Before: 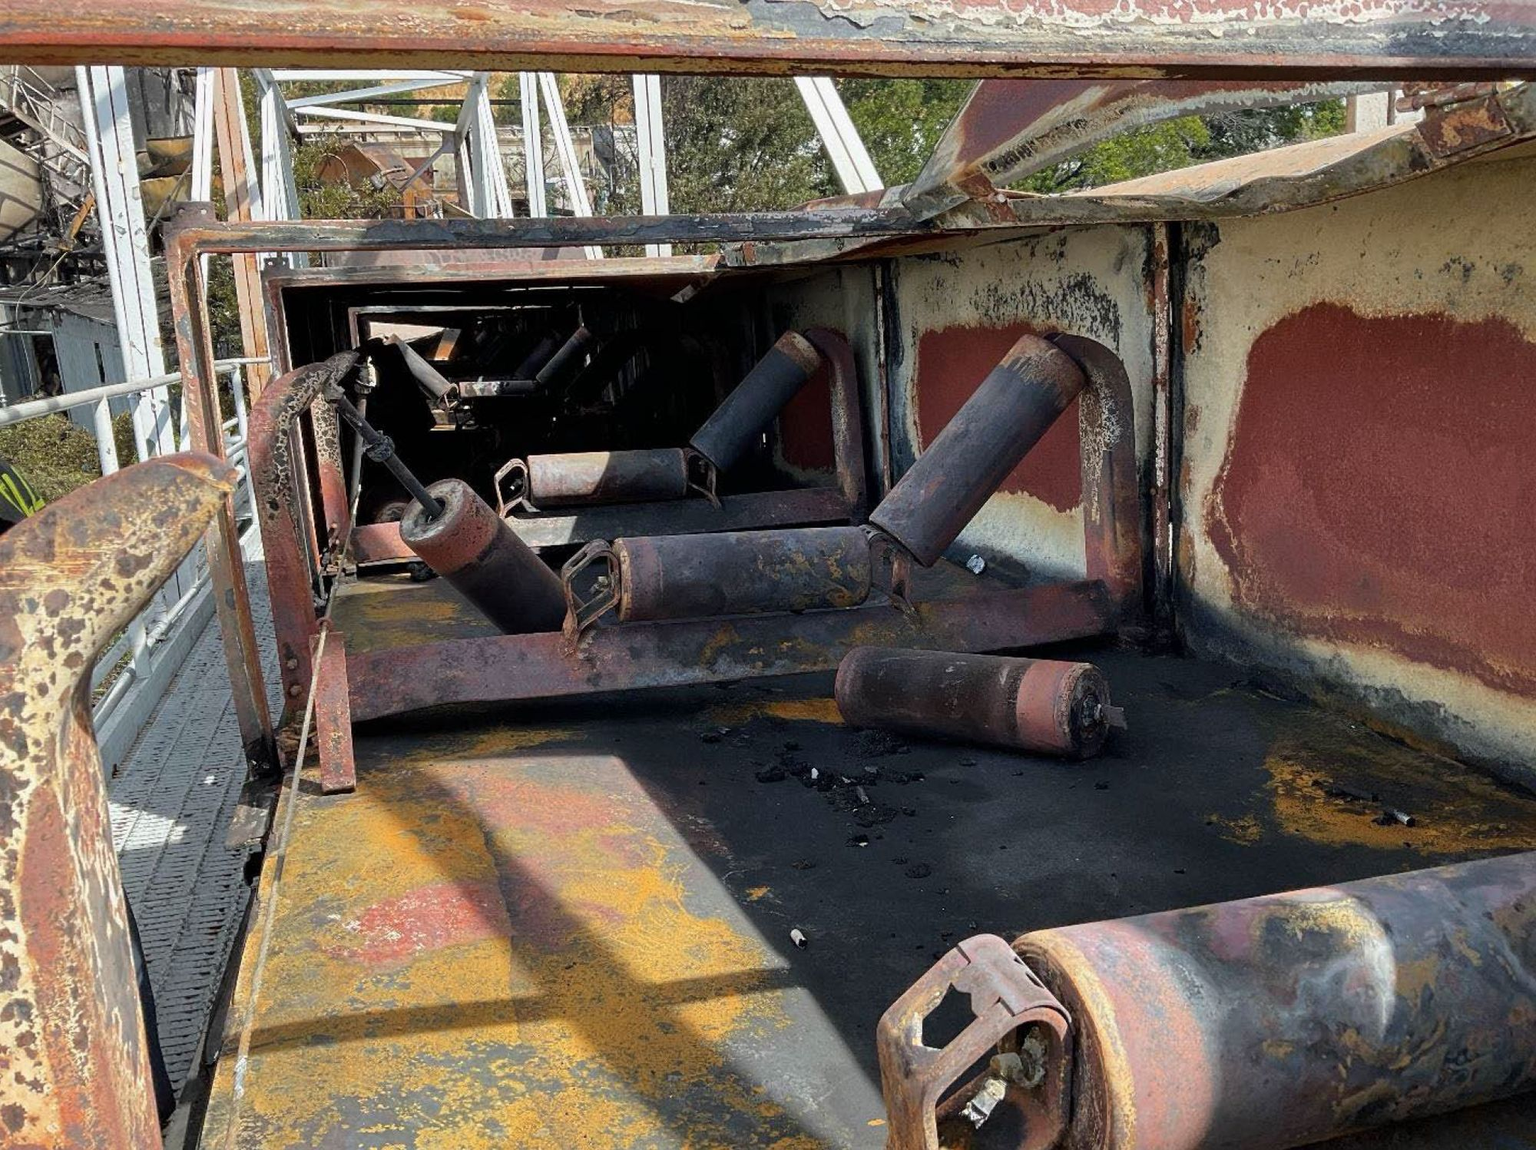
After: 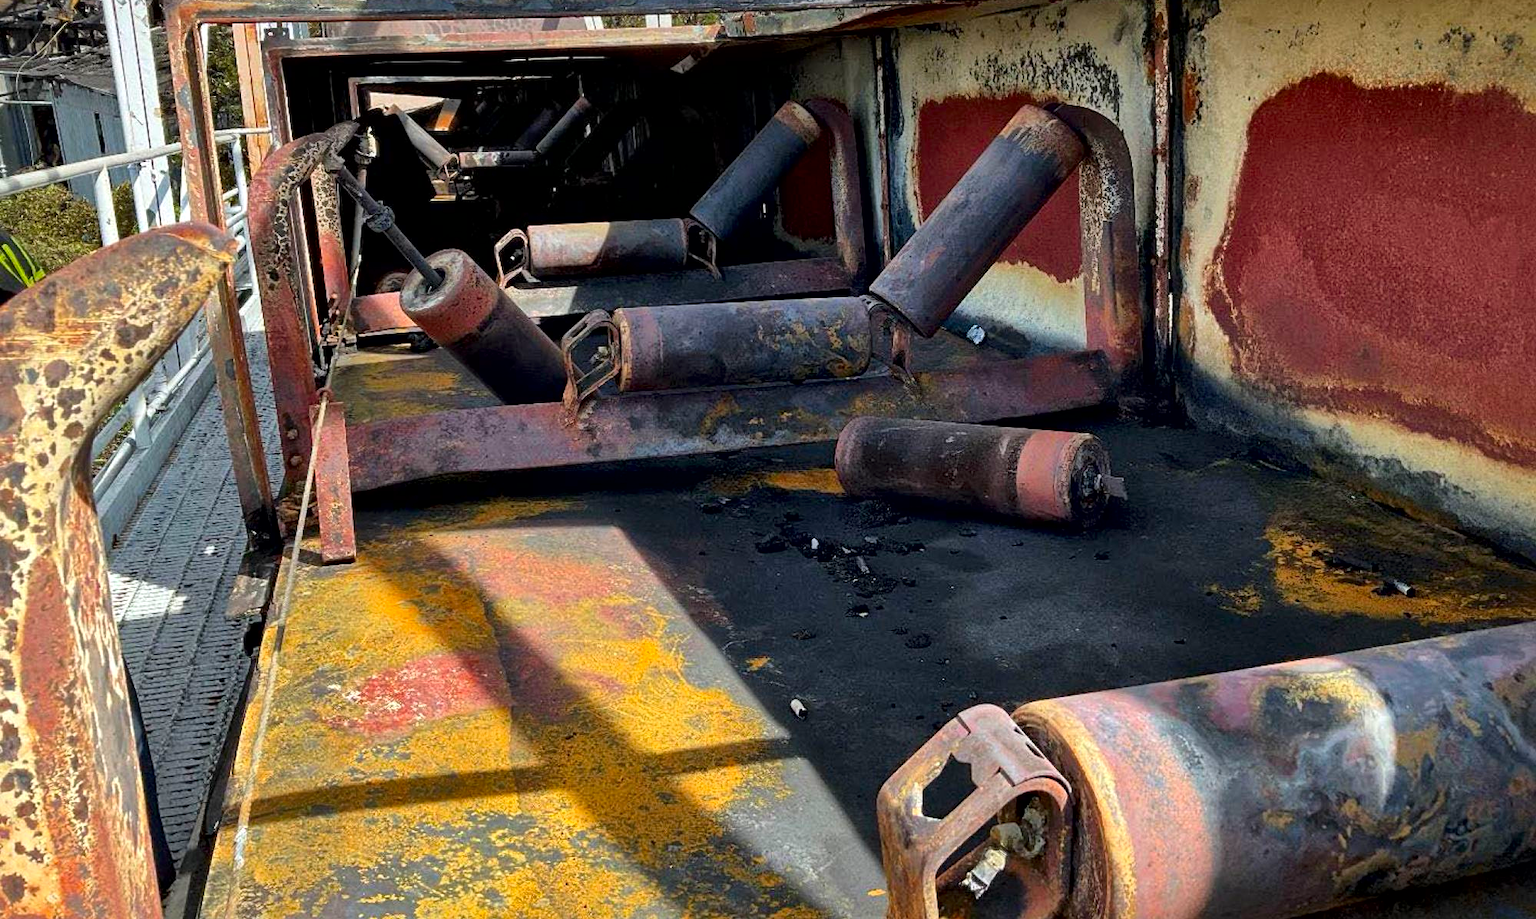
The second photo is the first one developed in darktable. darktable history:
contrast brightness saturation: saturation 0.5
local contrast: mode bilateral grid, contrast 20, coarseness 50, detail 171%, midtone range 0.2
crop and rotate: top 19.998%
